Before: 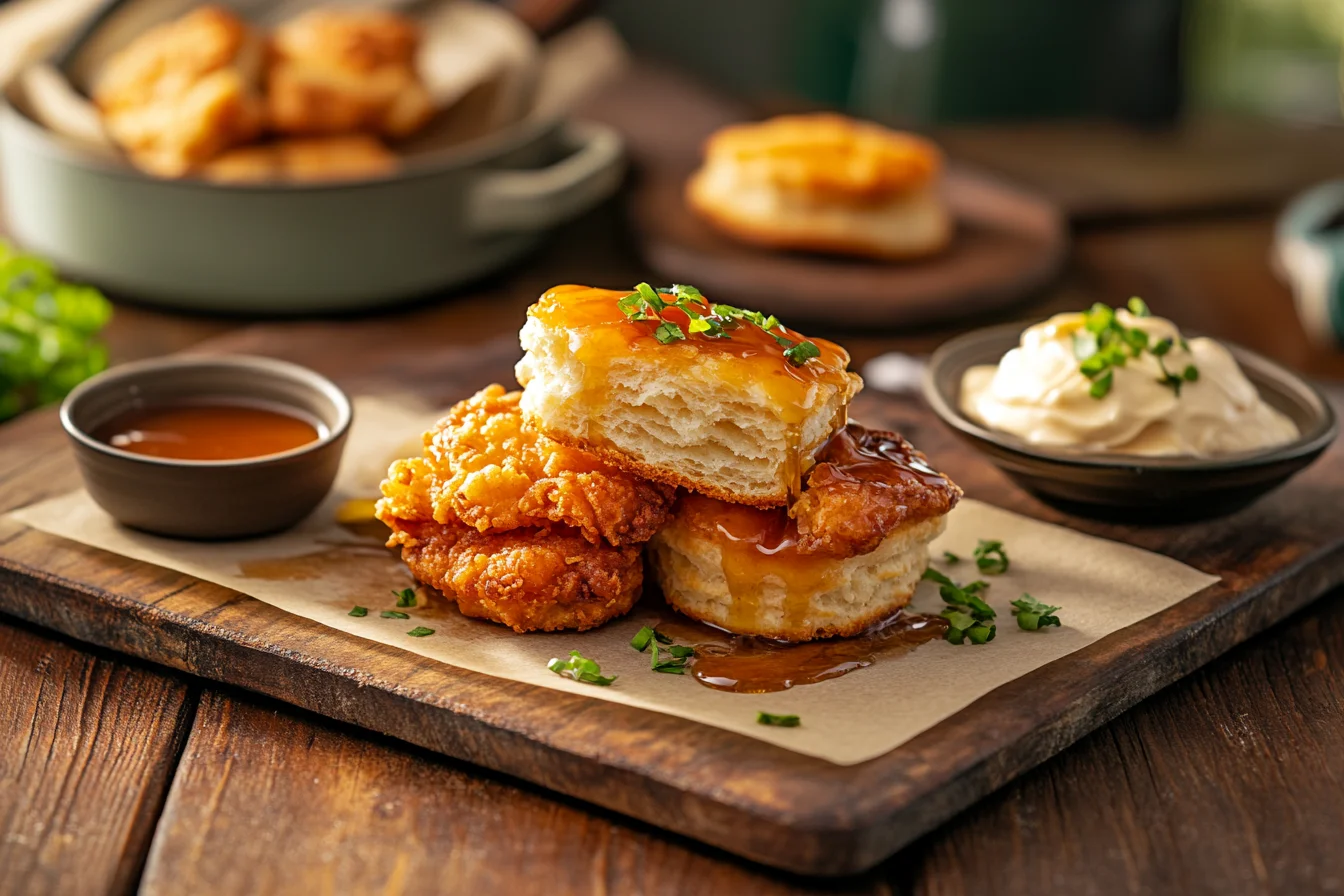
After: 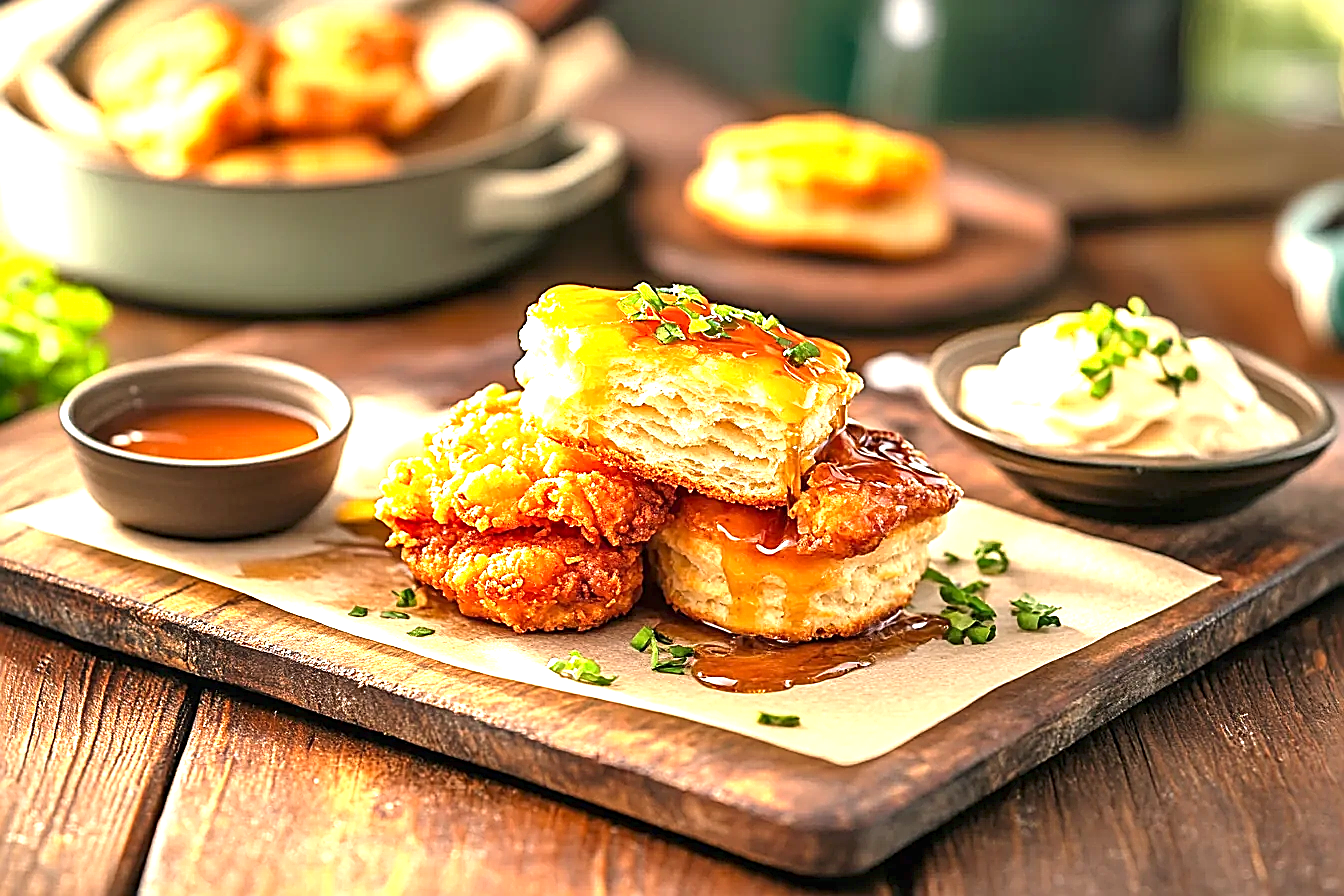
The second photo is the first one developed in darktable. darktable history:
exposure: black level correction 0, exposure 1.741 EV, compensate exposure bias true, compensate highlight preservation false
shadows and highlights: shadows 75, highlights -25, soften with gaussian
sharpen: radius 1.685, amount 1.294
